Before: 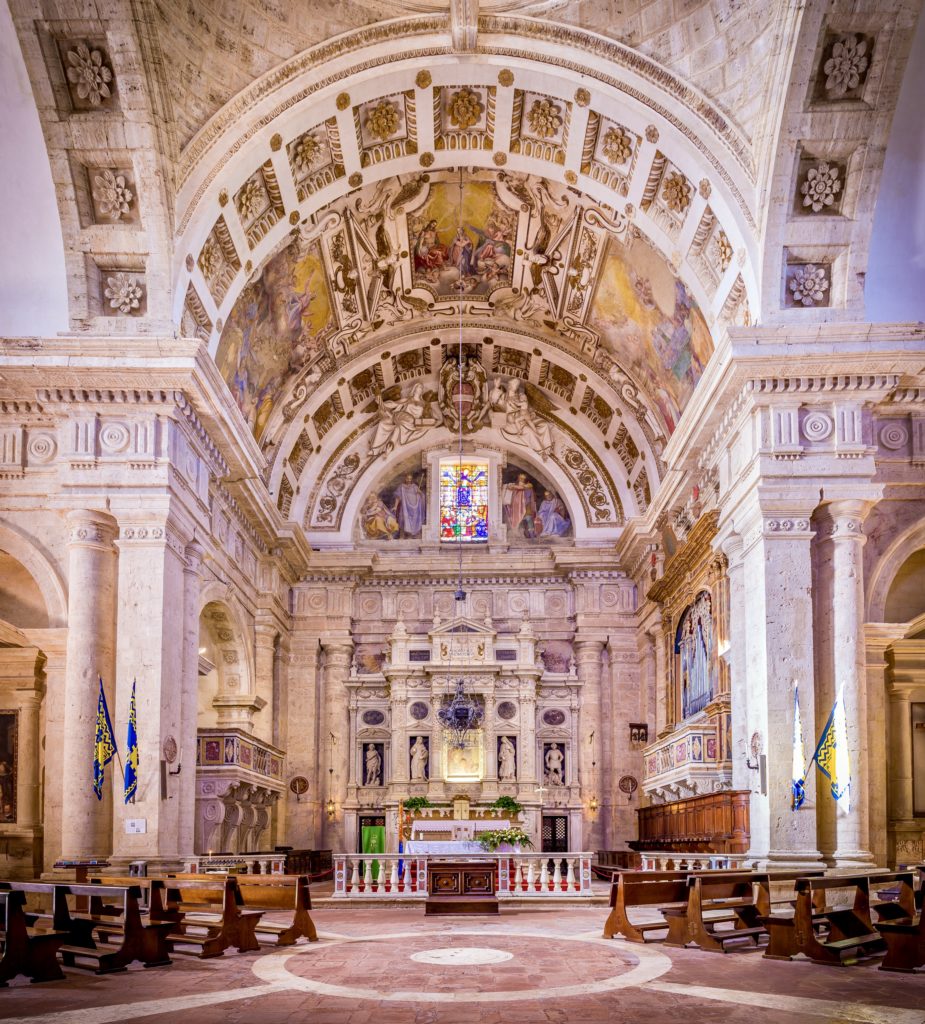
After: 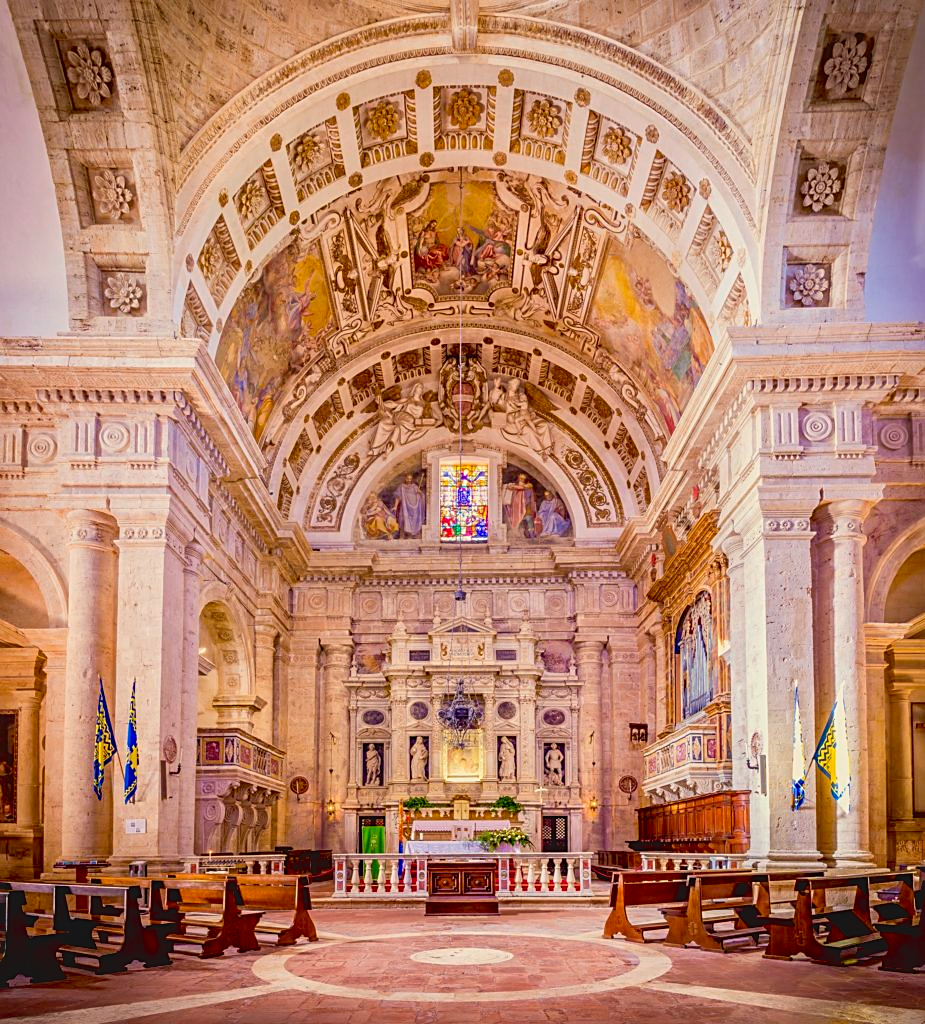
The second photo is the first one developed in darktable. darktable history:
lowpass: radius 0.1, contrast 0.85, saturation 1.1, unbound 0
sharpen: on, module defaults
exposure: black level correction 0.009, exposure 0.119 EV, compensate highlight preservation false
white balance: red 1.029, blue 0.92
